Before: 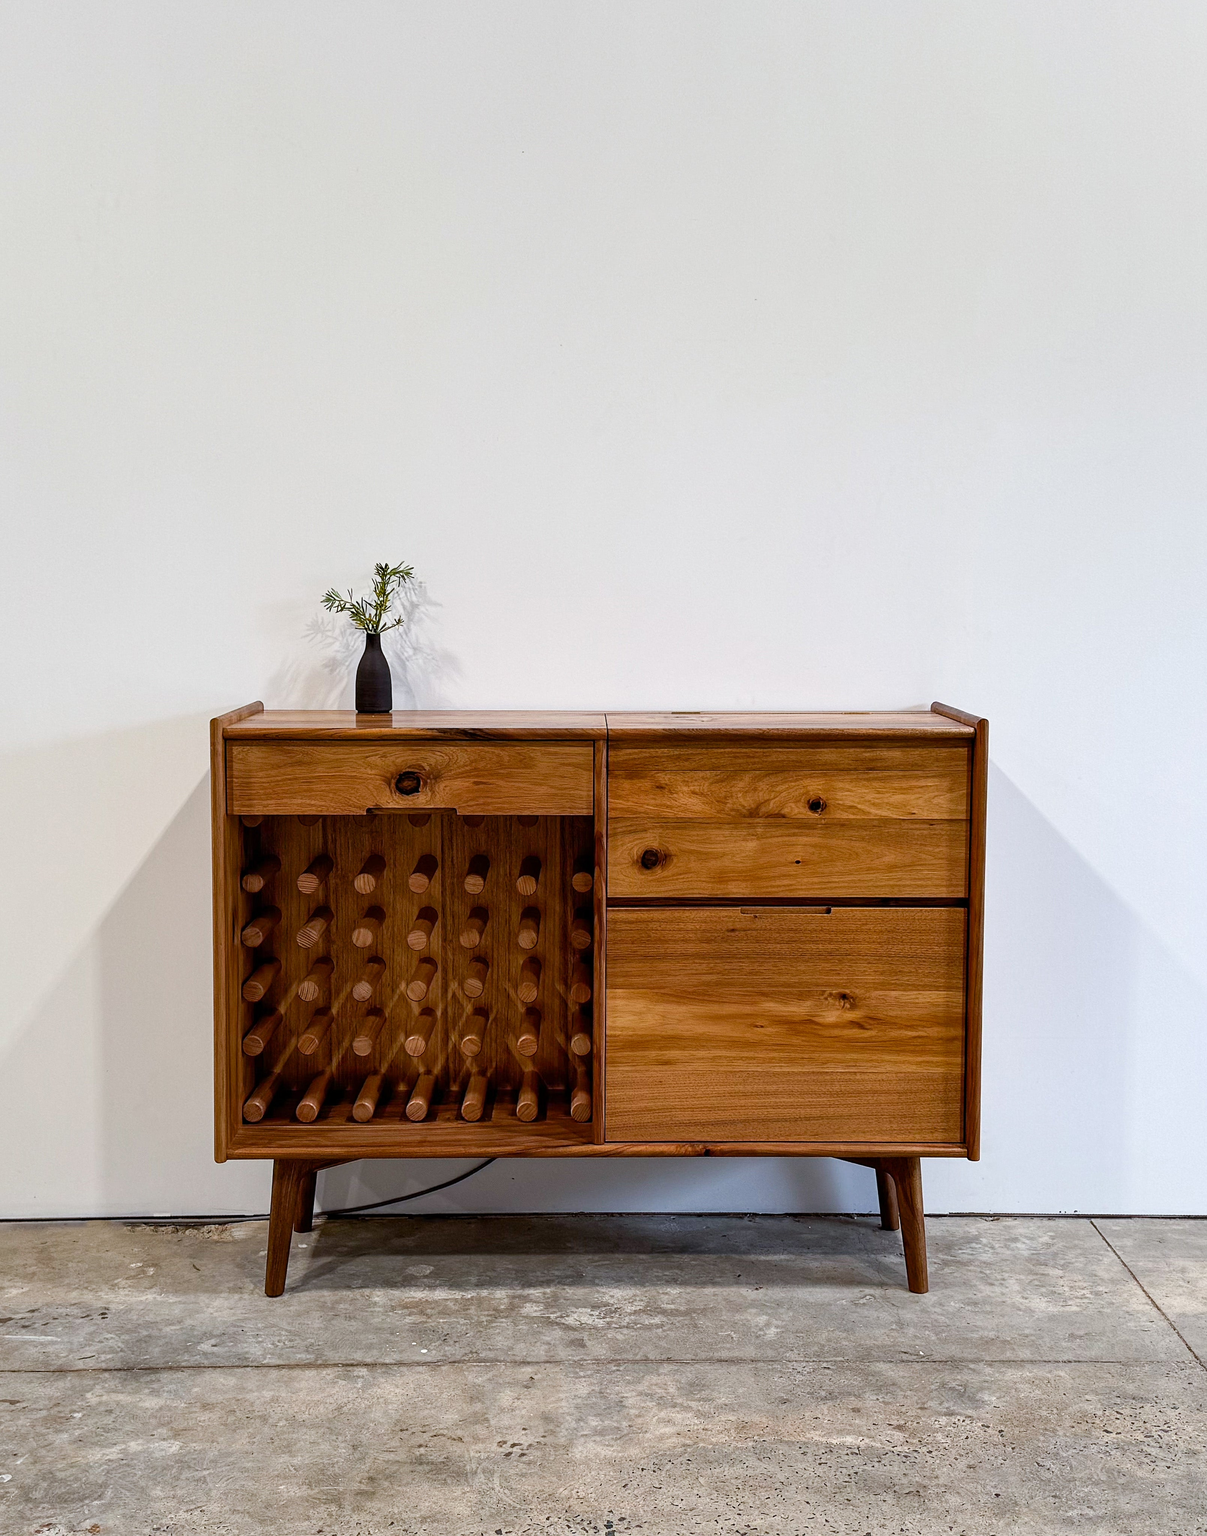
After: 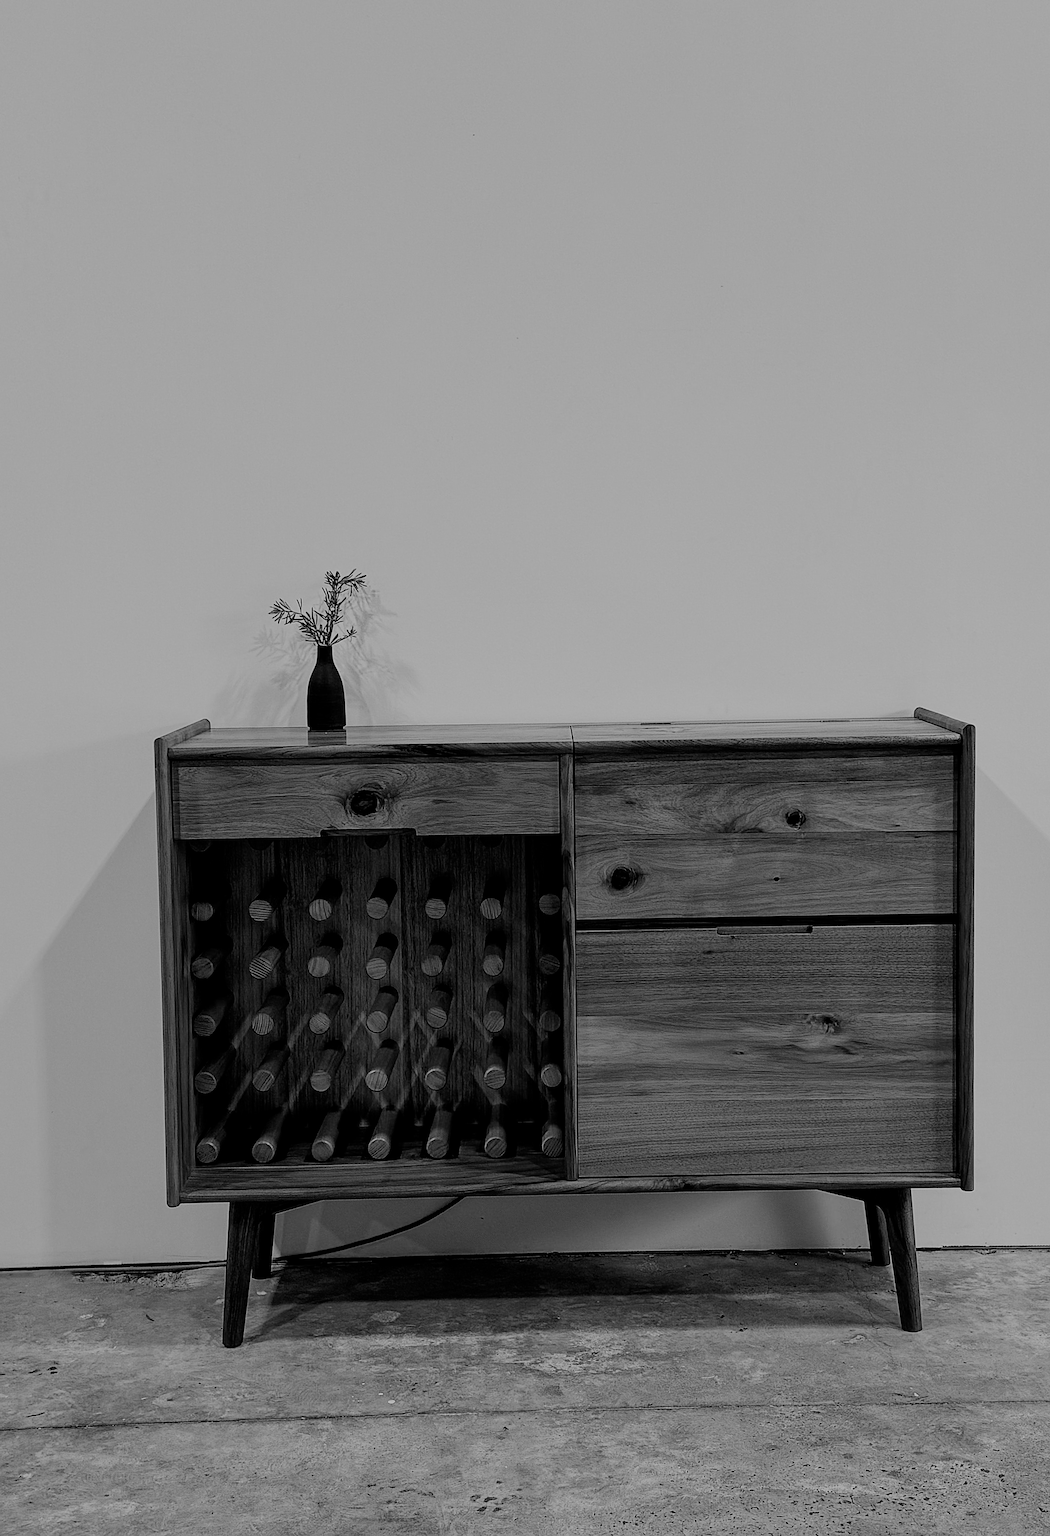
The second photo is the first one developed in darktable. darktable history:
exposure: compensate highlight preservation false
crop and rotate: angle 1°, left 4.281%, top 0.642%, right 11.383%, bottom 2.486%
monochrome: on, module defaults
filmic rgb: middle gray luminance 30%, black relative exposure -9 EV, white relative exposure 7 EV, threshold 6 EV, target black luminance 0%, hardness 2.94, latitude 2.04%, contrast 0.963, highlights saturation mix 5%, shadows ↔ highlights balance 12.16%, add noise in highlights 0, preserve chrominance no, color science v3 (2019), use custom middle-gray values true, iterations of high-quality reconstruction 0, contrast in highlights soft, enable highlight reconstruction true
sharpen: on, module defaults
color correction: saturation 1.32
